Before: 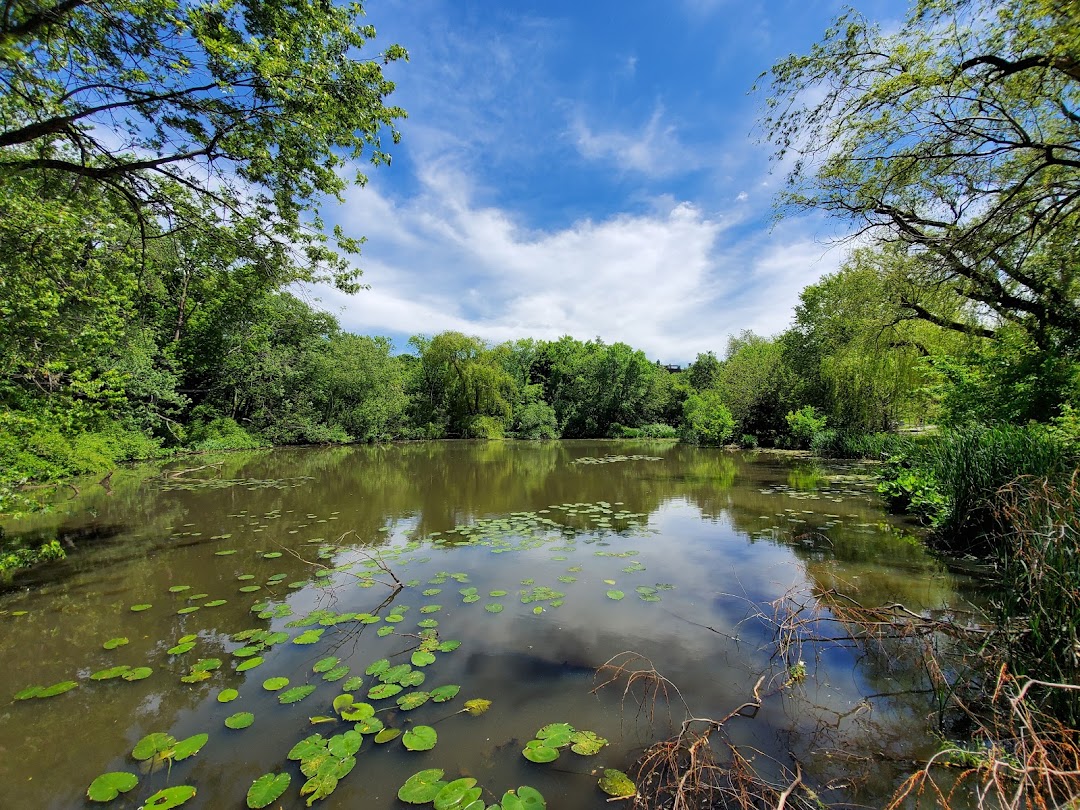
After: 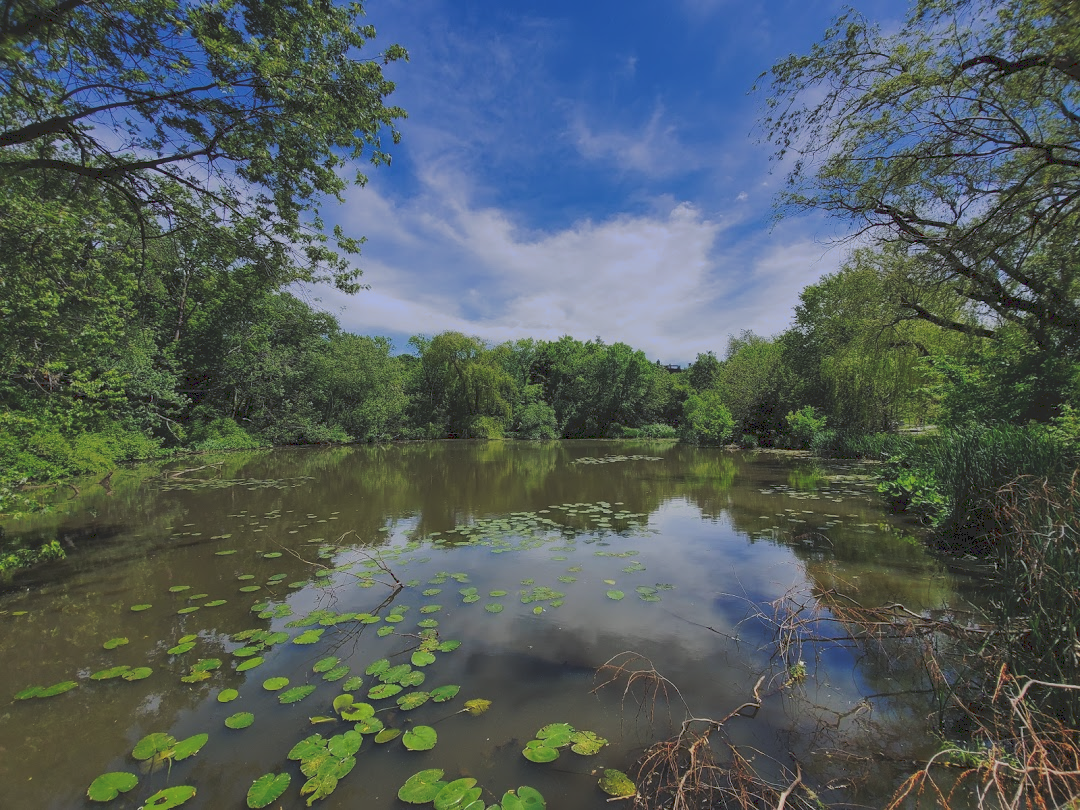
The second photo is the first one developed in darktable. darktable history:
graduated density: hue 238.83°, saturation 50%
white balance: emerald 1
tone curve: curves: ch0 [(0, 0) (0.003, 0.149) (0.011, 0.152) (0.025, 0.154) (0.044, 0.164) (0.069, 0.179) (0.1, 0.194) (0.136, 0.211) (0.177, 0.232) (0.224, 0.258) (0.277, 0.289) (0.335, 0.326) (0.399, 0.371) (0.468, 0.438) (0.543, 0.504) (0.623, 0.569) (0.709, 0.642) (0.801, 0.716) (0.898, 0.775) (1, 1)], preserve colors none
